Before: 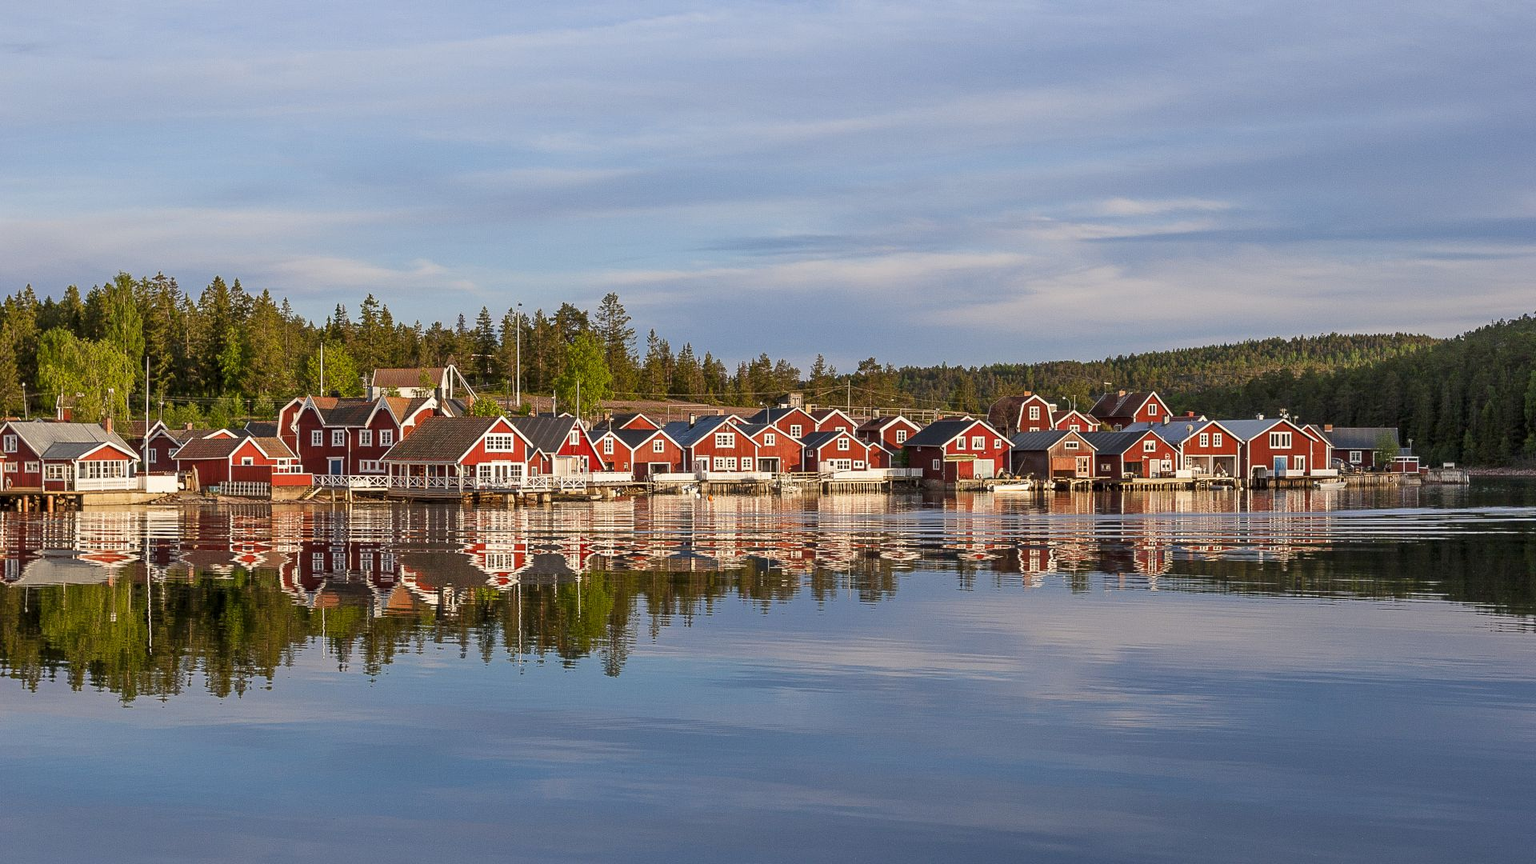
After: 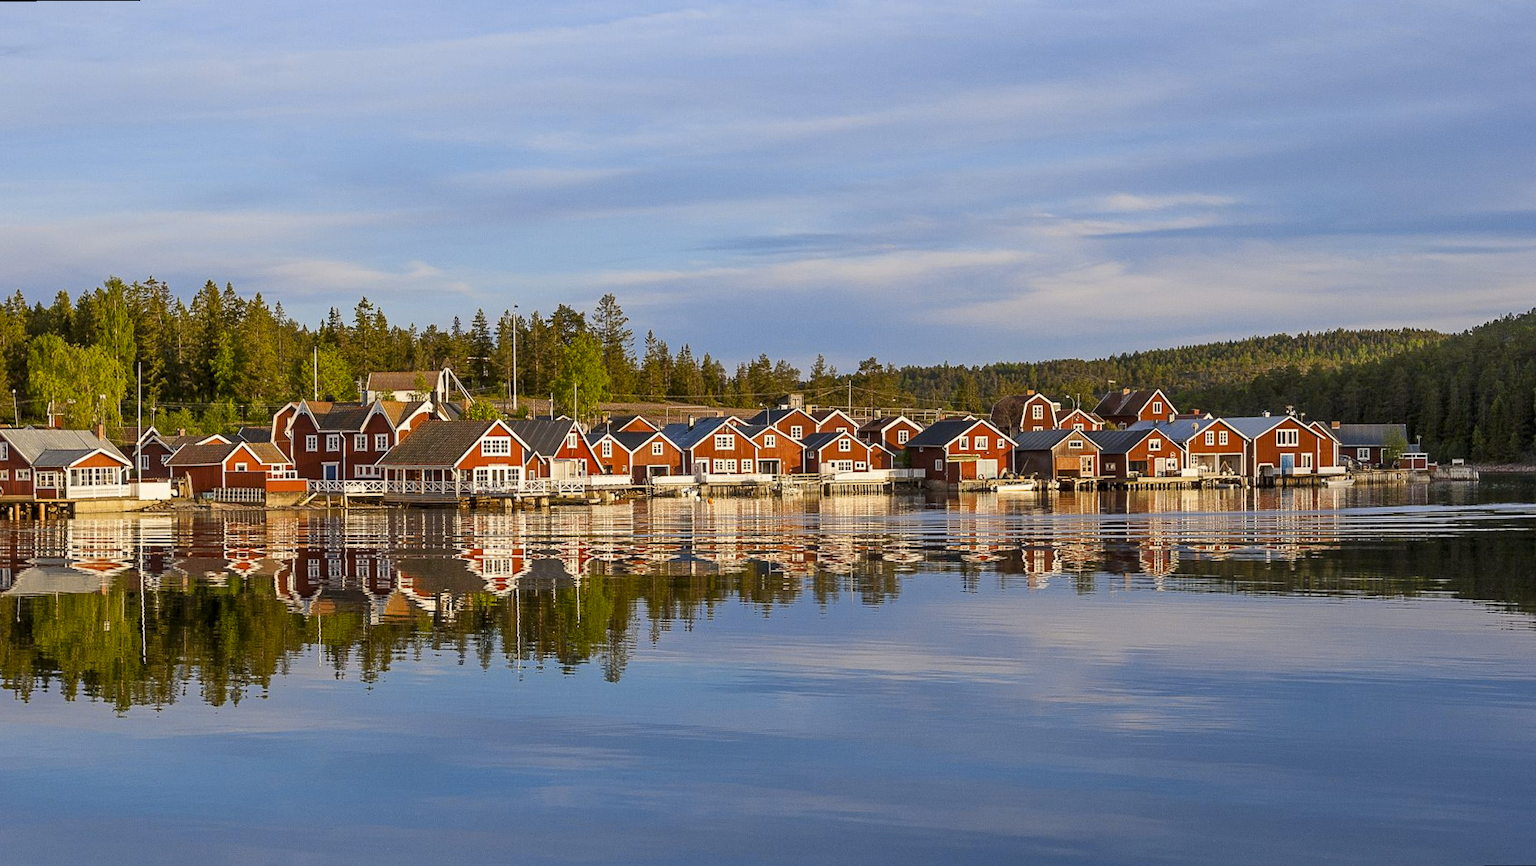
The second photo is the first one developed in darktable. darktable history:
rotate and perspective: rotation -0.45°, automatic cropping original format, crop left 0.008, crop right 0.992, crop top 0.012, crop bottom 0.988
color contrast: green-magenta contrast 0.85, blue-yellow contrast 1.25, unbound 0
